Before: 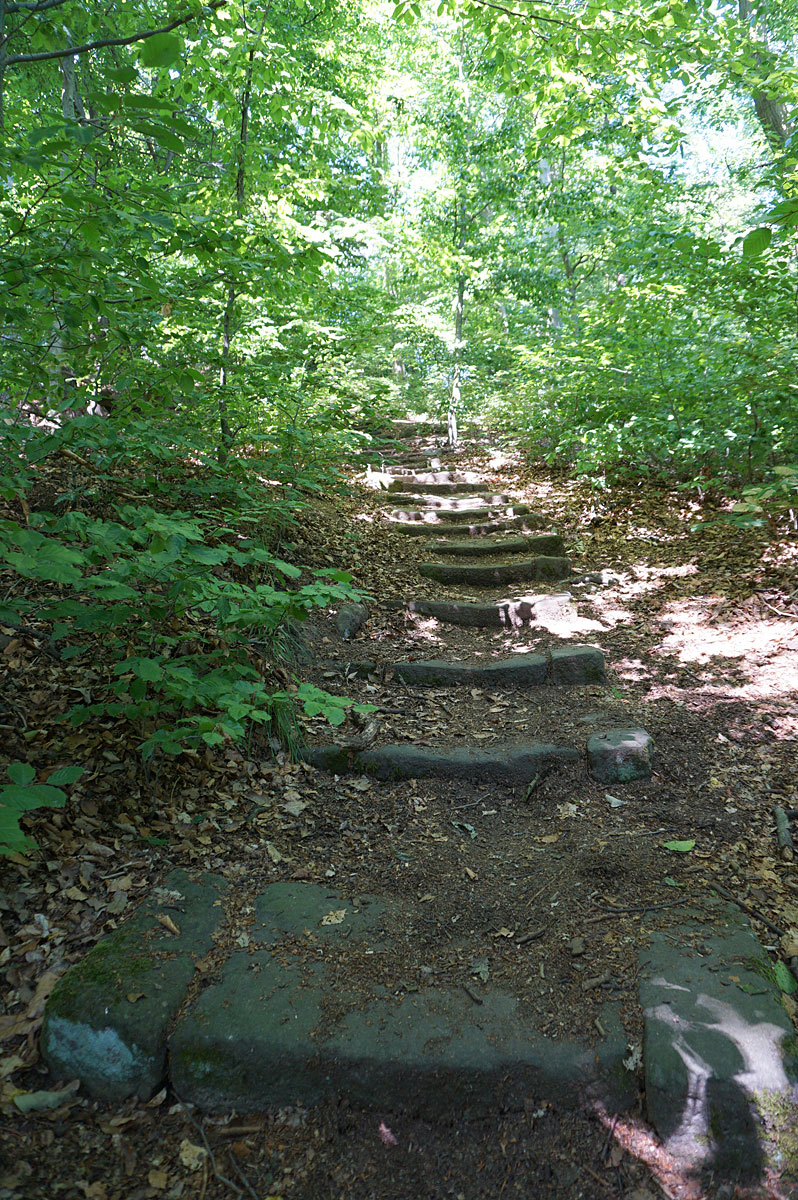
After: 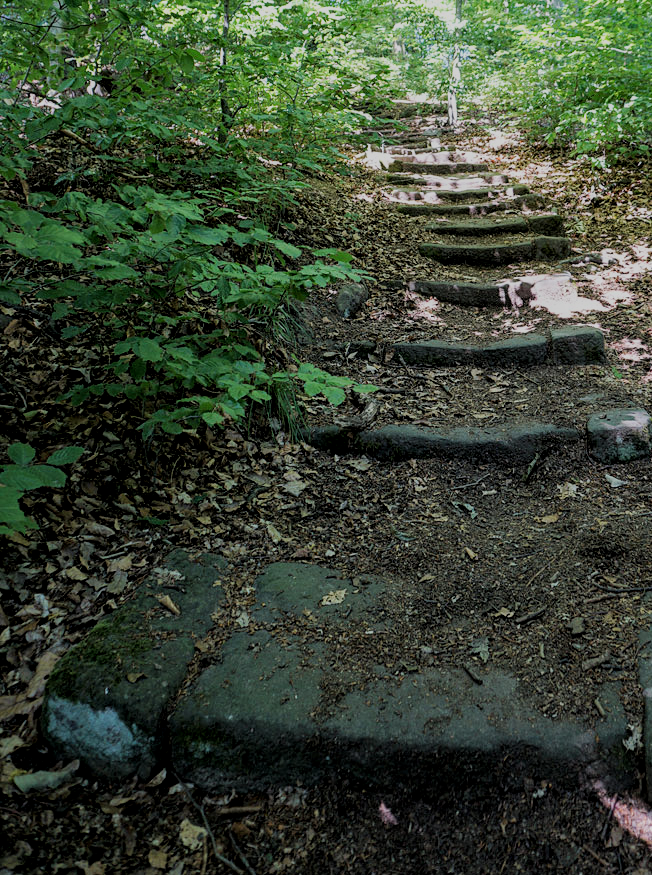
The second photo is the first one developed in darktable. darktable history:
filmic rgb: black relative exposure -6.04 EV, white relative exposure 6.96 EV, hardness 2.25
crop: top 26.695%, right 18.049%
local contrast: on, module defaults
